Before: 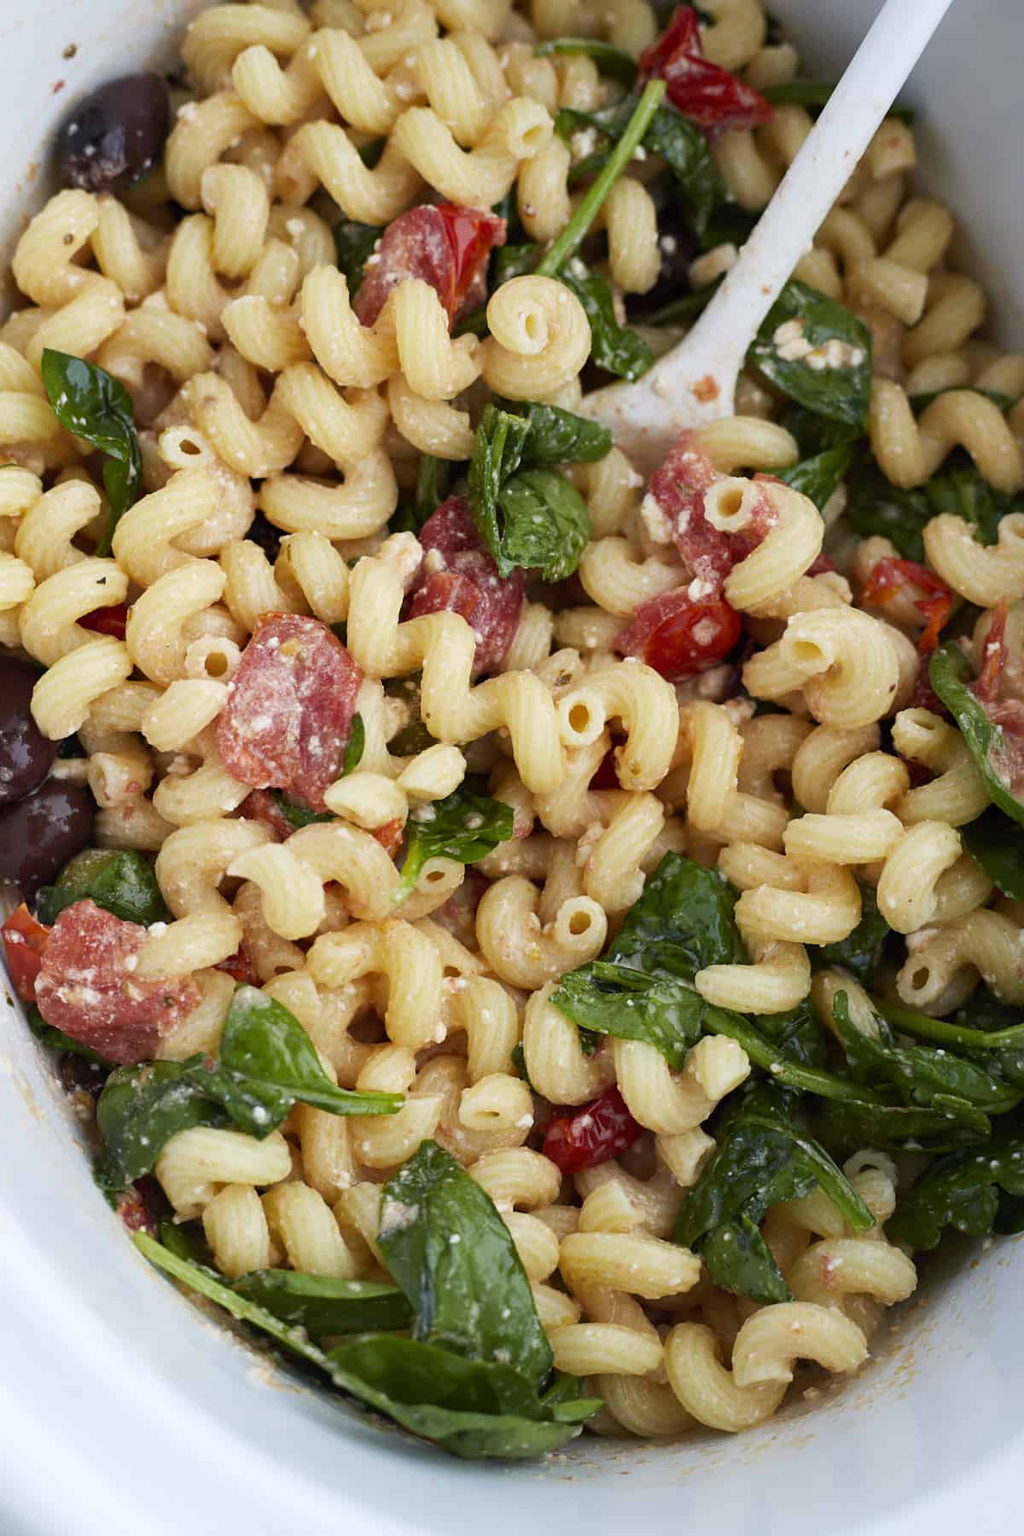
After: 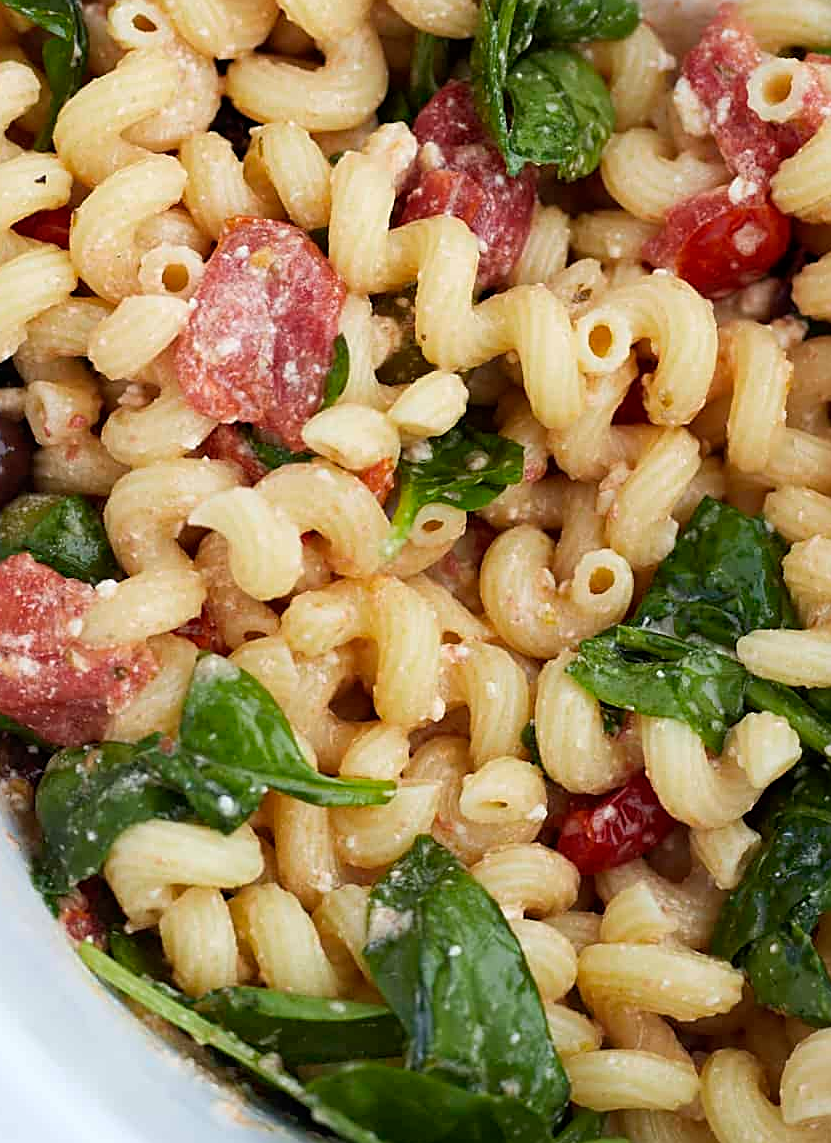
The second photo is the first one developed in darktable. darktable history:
sharpen: on, module defaults
crop: left 6.503%, top 27.851%, right 24.208%, bottom 8.62%
